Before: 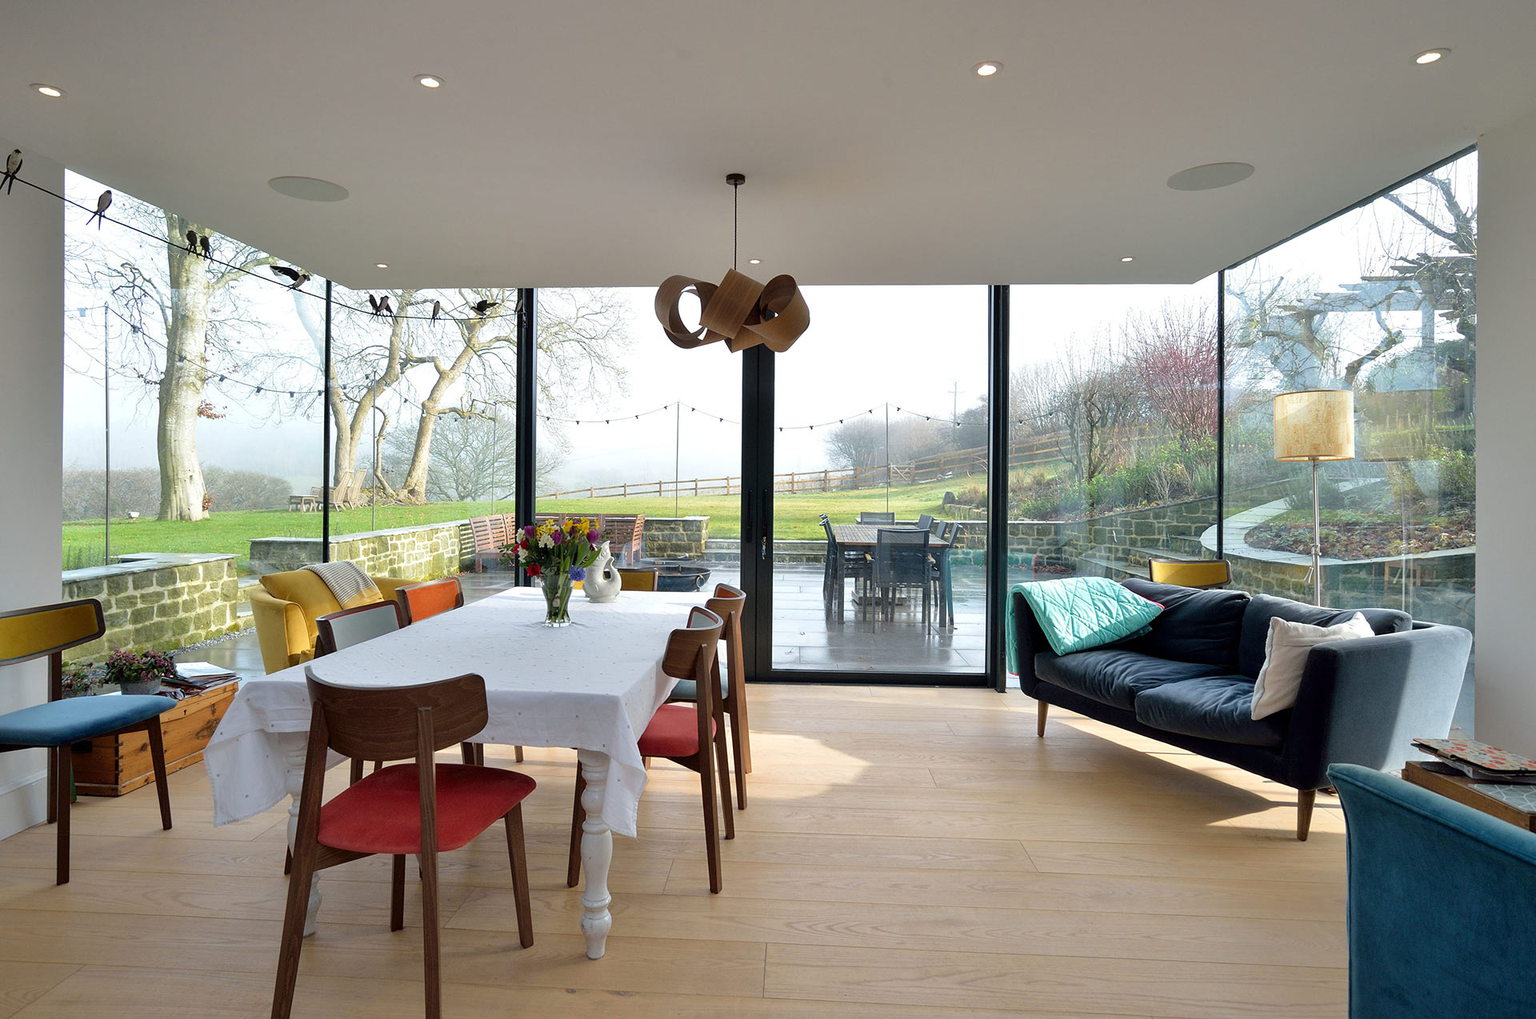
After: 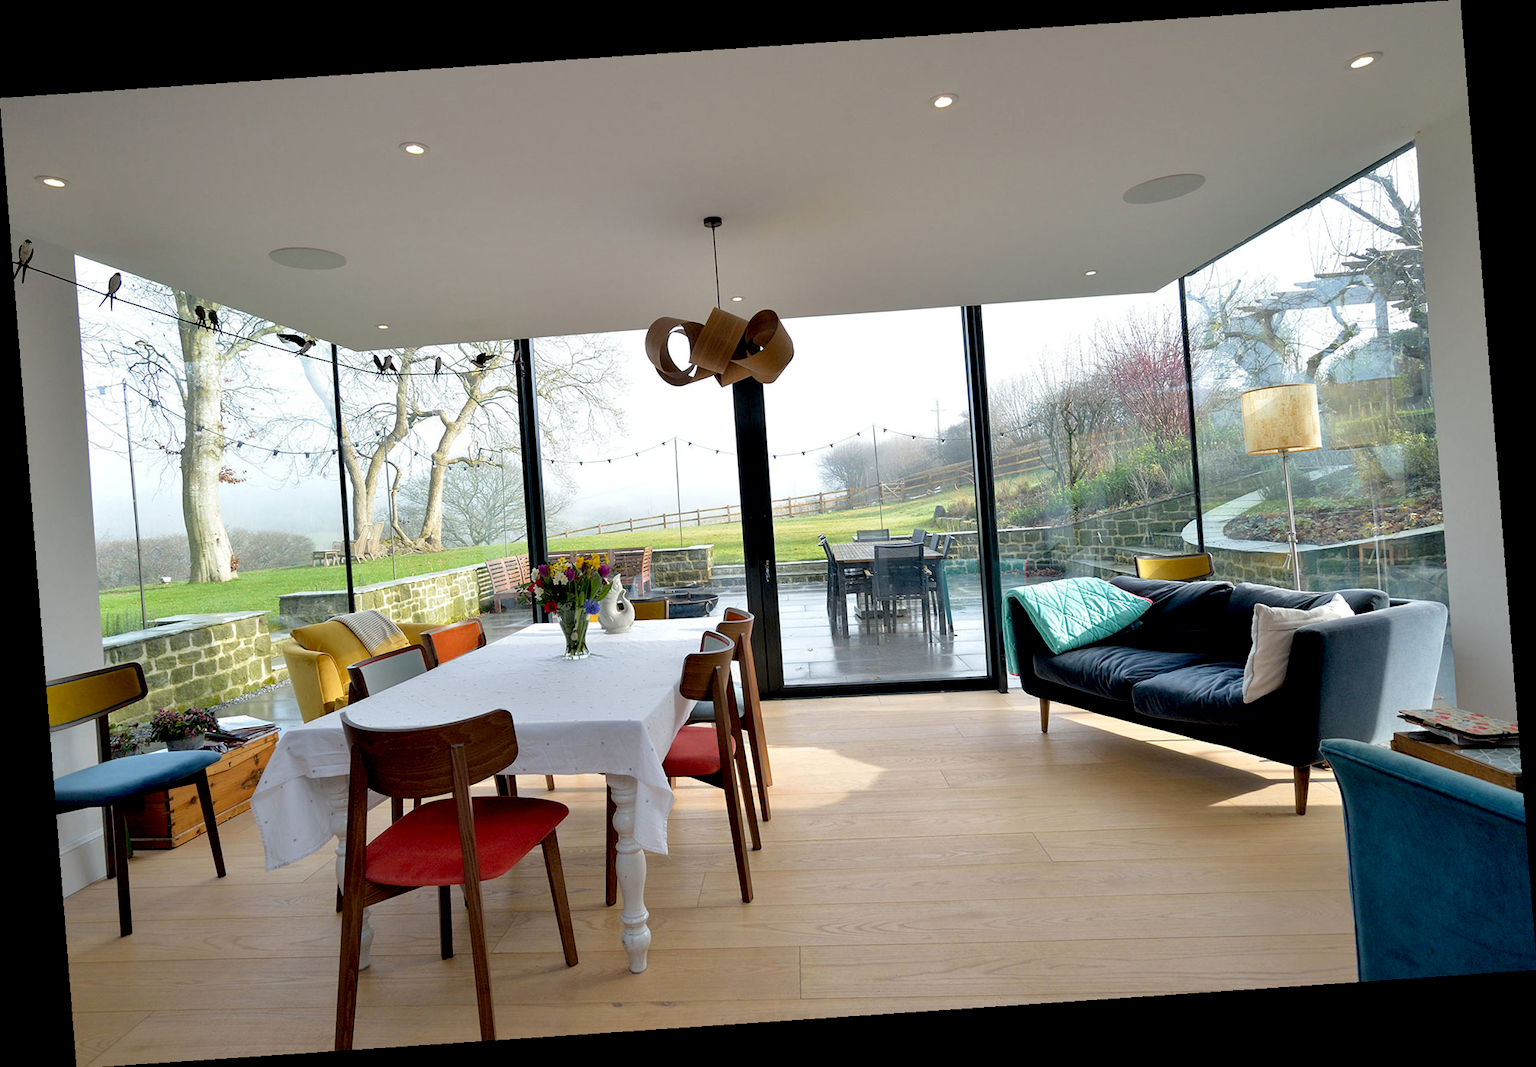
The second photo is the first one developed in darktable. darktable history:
exposure: black level correction 0.011, compensate highlight preservation false
rotate and perspective: rotation -4.2°, shear 0.006, automatic cropping off
